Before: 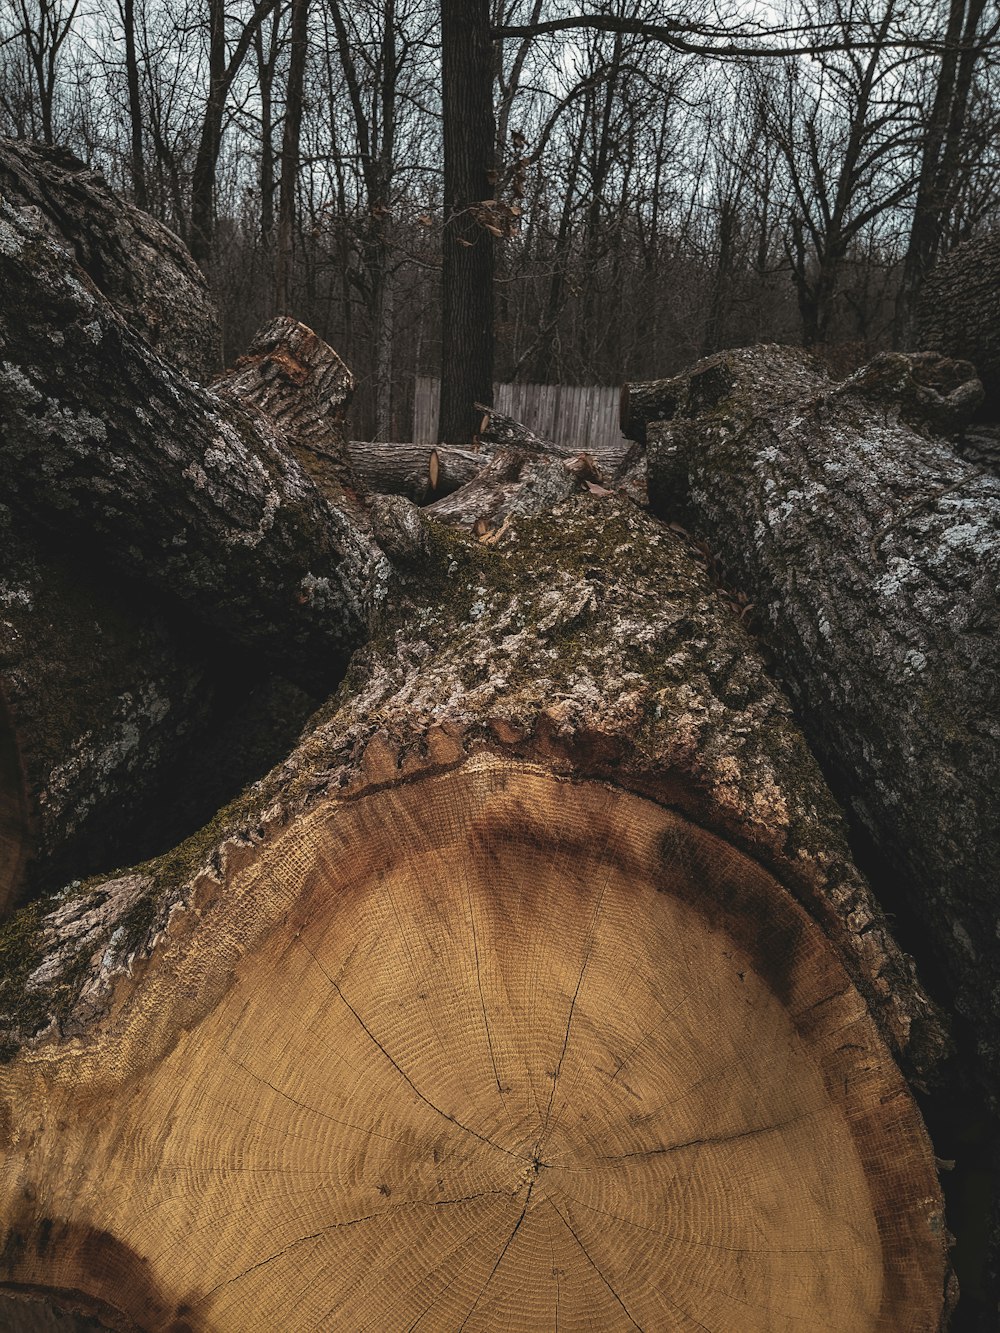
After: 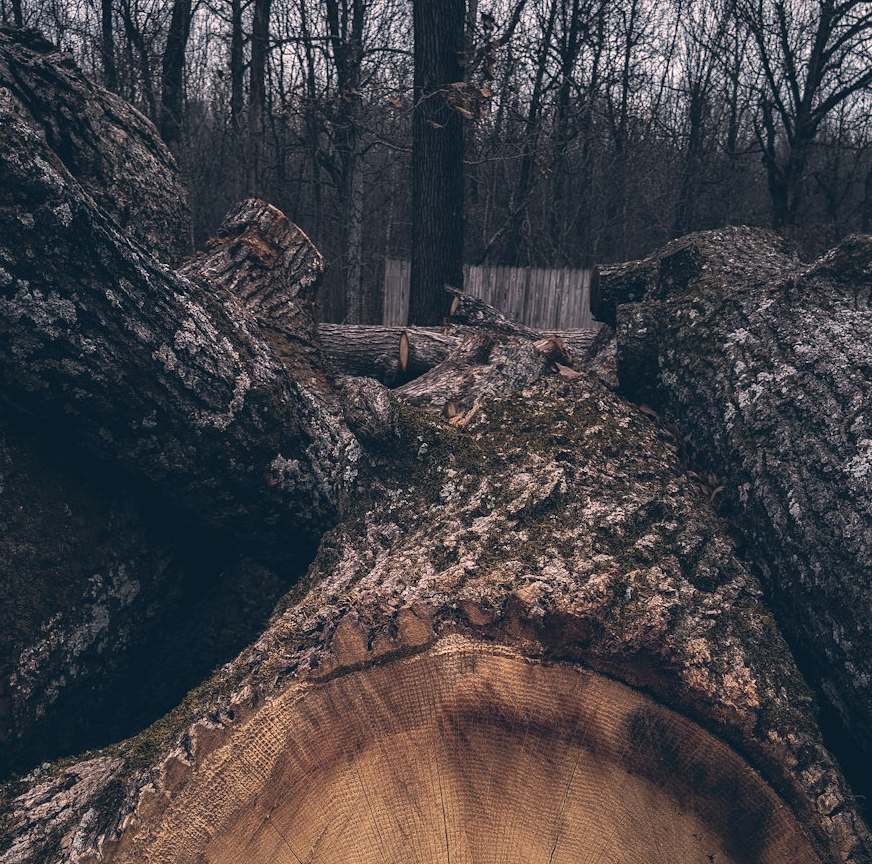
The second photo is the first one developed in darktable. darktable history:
crop: left 3.084%, top 8.853%, right 9.624%, bottom 26.296%
color correction: highlights a* 13.75, highlights b* 5.85, shadows a* -6.08, shadows b* -15.54, saturation 0.829
